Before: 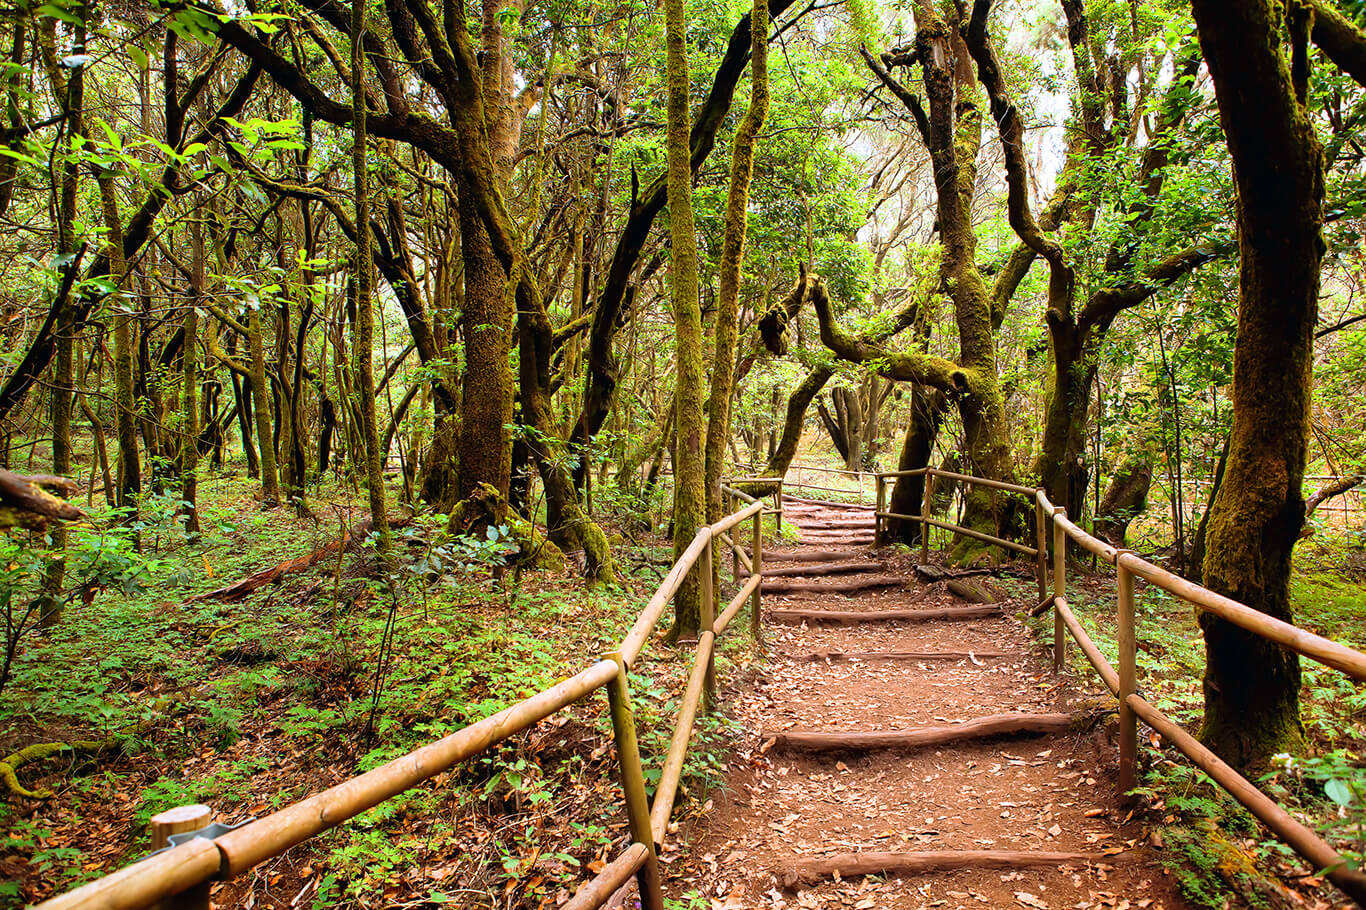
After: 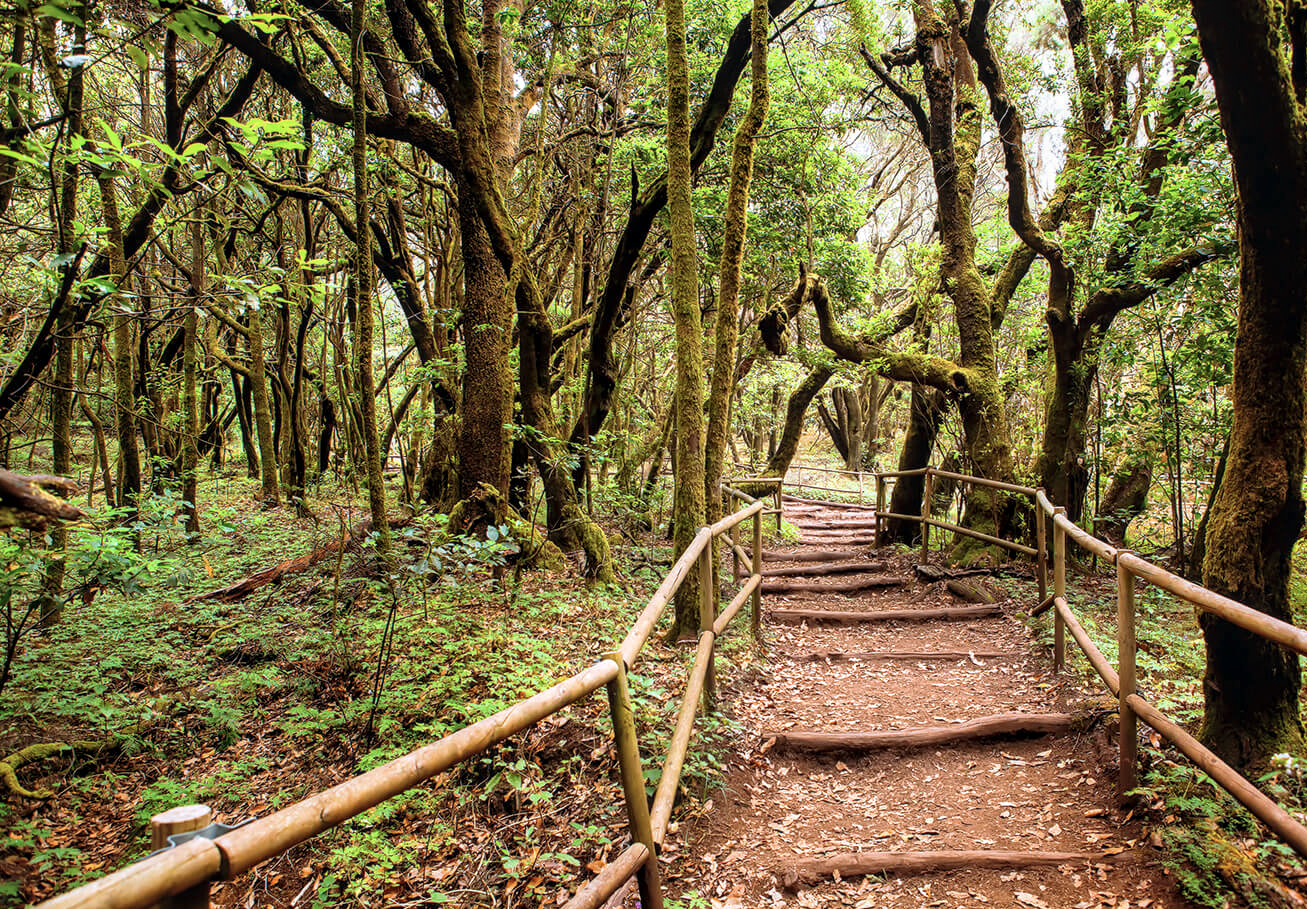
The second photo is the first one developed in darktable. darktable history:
crop: right 4.267%, bottom 0.024%
local contrast: on, module defaults
contrast brightness saturation: saturation -0.167
